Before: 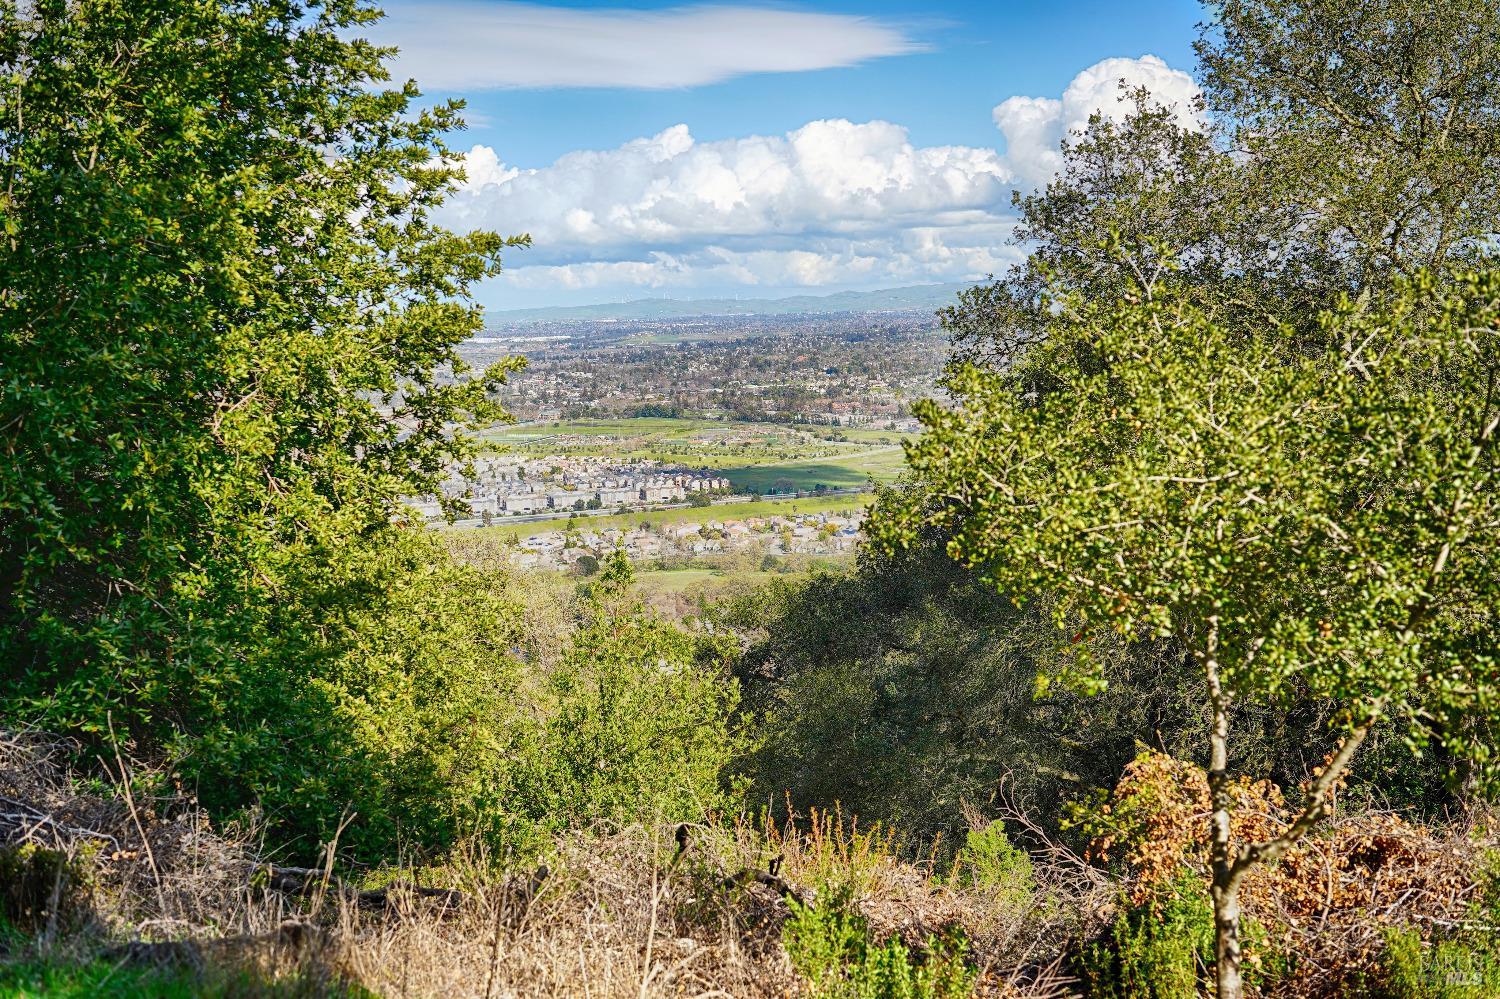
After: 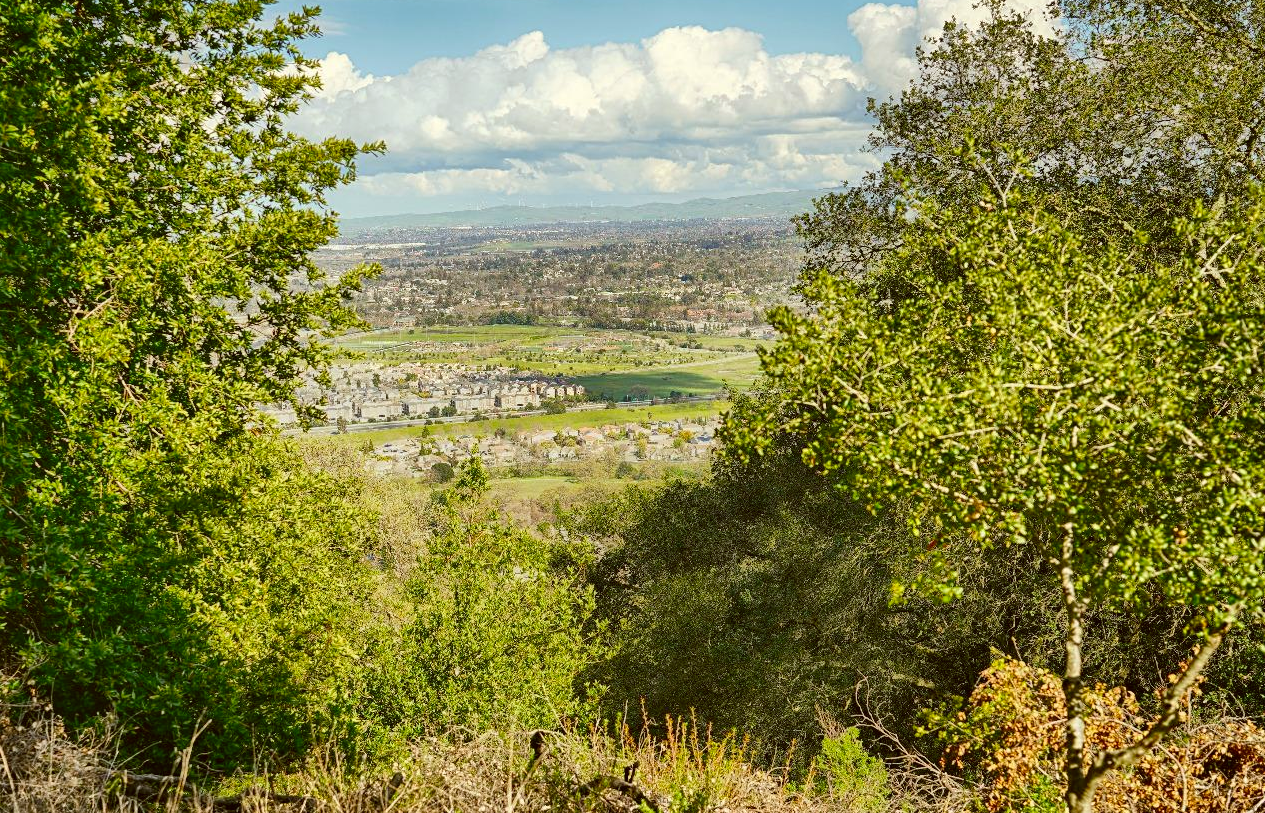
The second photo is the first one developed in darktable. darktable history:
crop and rotate: left 9.702%, top 9.406%, right 5.948%, bottom 9.135%
color correction: highlights a* -1.81, highlights b* 9.97, shadows a* 0.665, shadows b* 19.9
